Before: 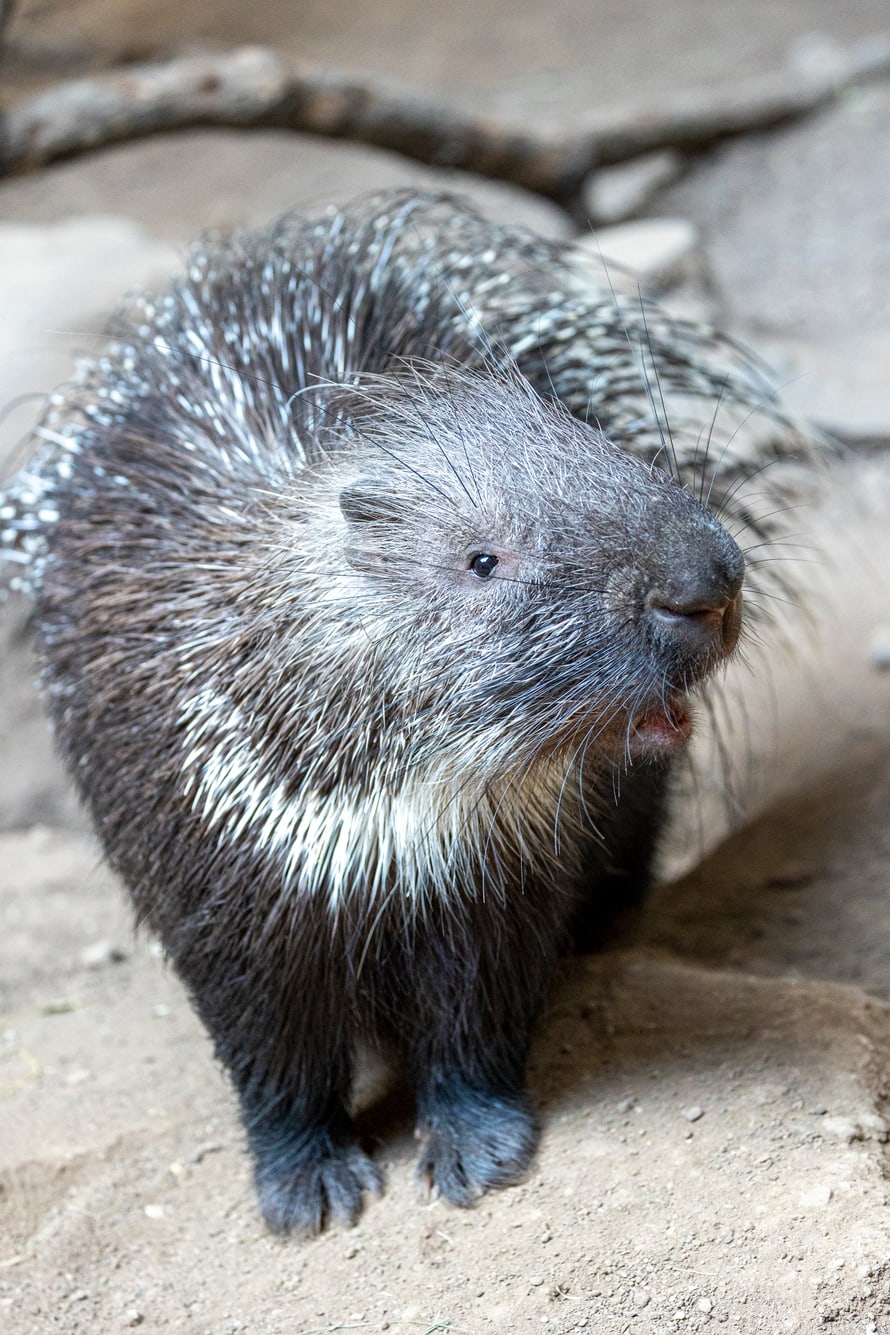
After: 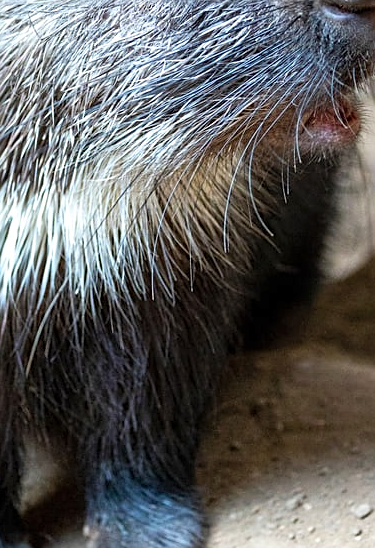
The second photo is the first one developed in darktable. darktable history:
sharpen: on, module defaults
contrast brightness saturation: contrast 0.07, brightness 0.08, saturation 0.18
crop: left 37.221%, top 45.169%, right 20.63%, bottom 13.777%
